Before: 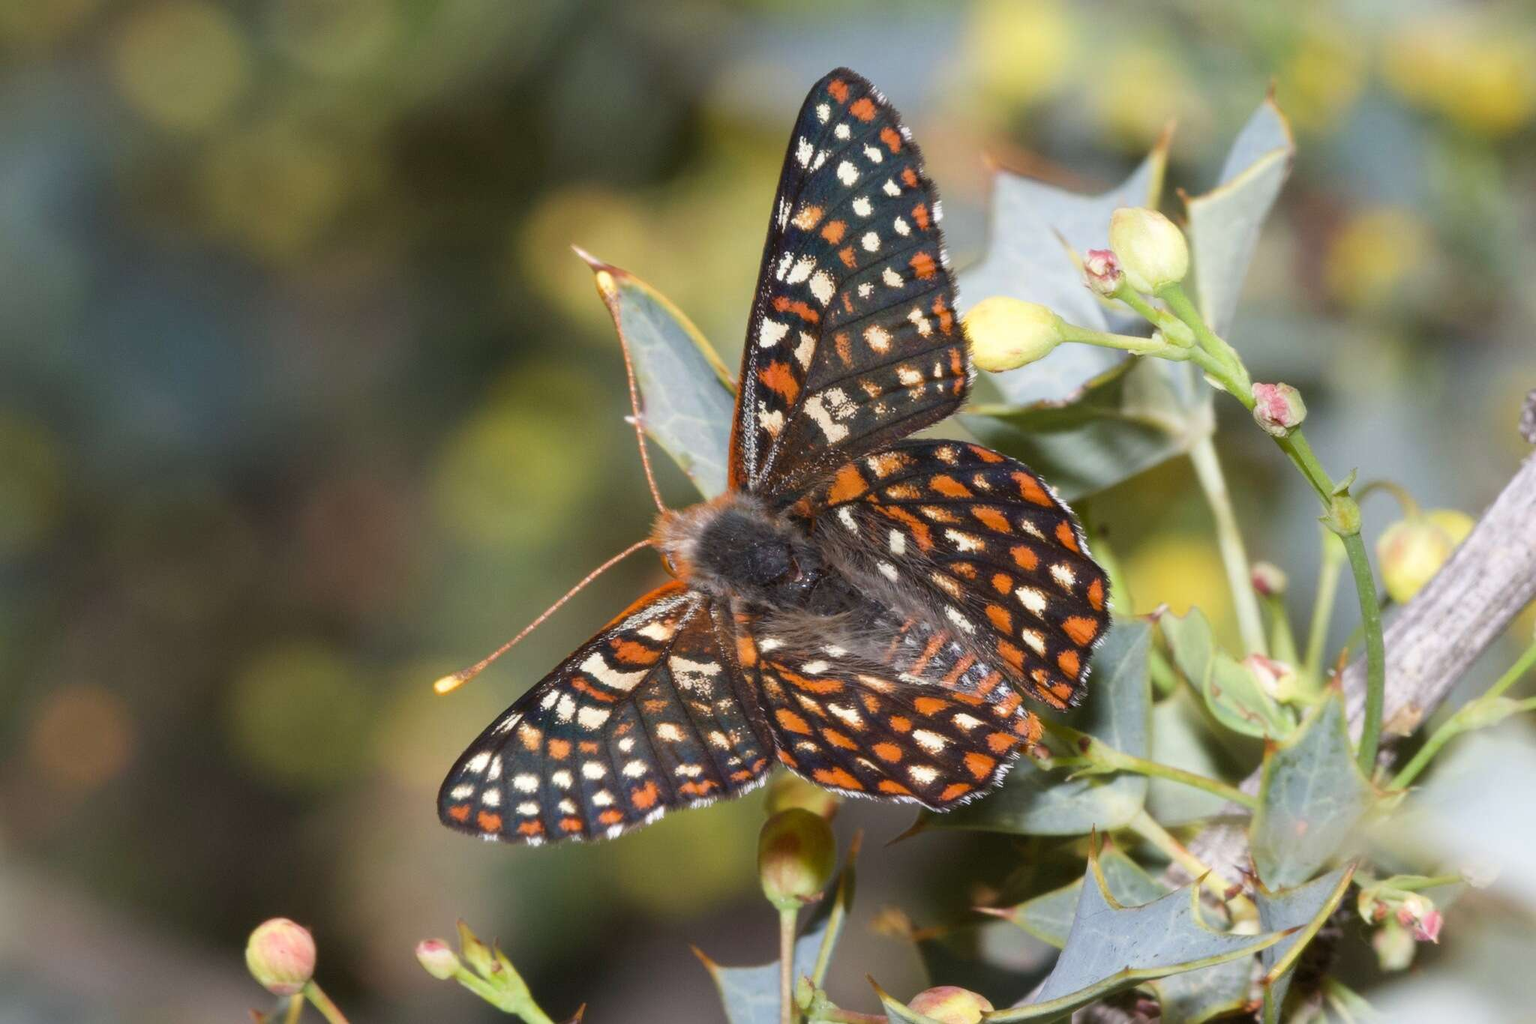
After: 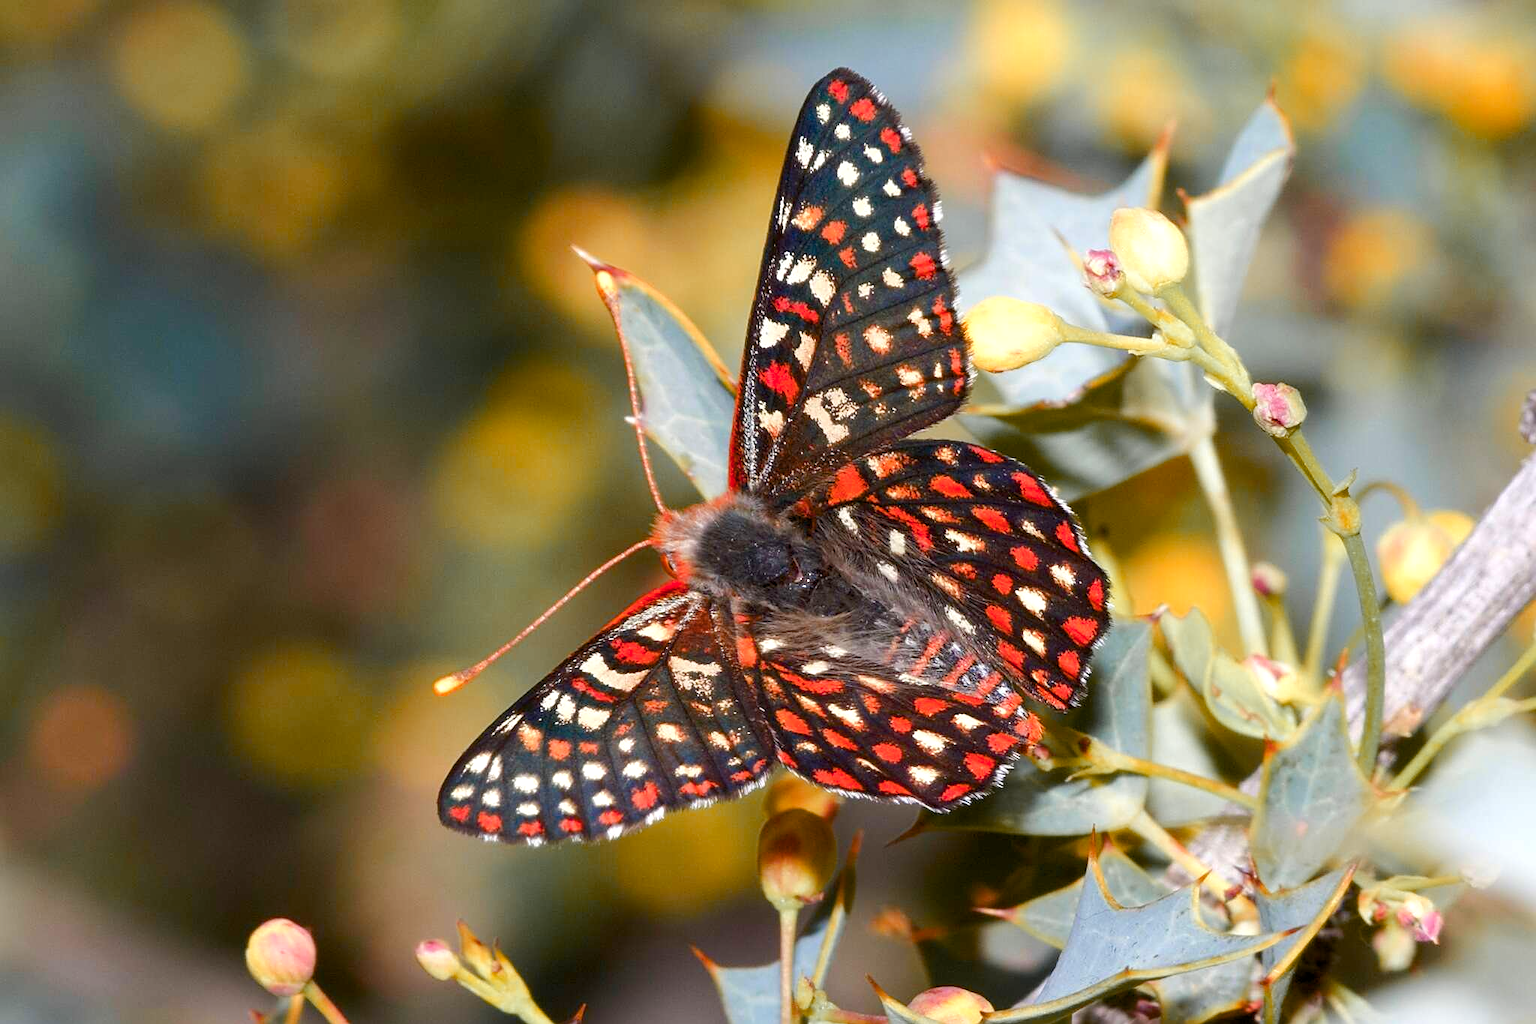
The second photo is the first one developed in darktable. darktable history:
color balance rgb: global offset › luminance -0.51%, perceptual saturation grading › global saturation 27.53%, perceptual saturation grading › highlights -25%, perceptual saturation grading › shadows 25%, perceptual brilliance grading › highlights 6.62%, perceptual brilliance grading › mid-tones 17.07%, perceptual brilliance grading › shadows -5.23%
sharpen: on, module defaults
color zones: curves: ch1 [(0.263, 0.53) (0.376, 0.287) (0.487, 0.512) (0.748, 0.547) (1, 0.513)]; ch2 [(0.262, 0.45) (0.751, 0.477)], mix 31.98%
